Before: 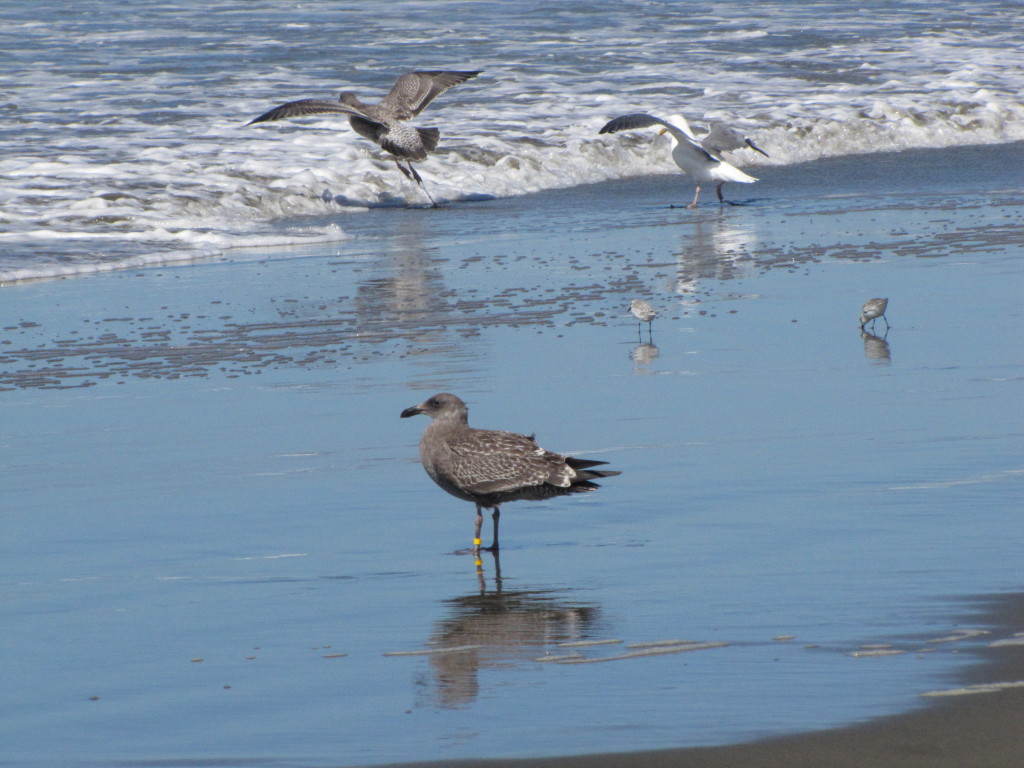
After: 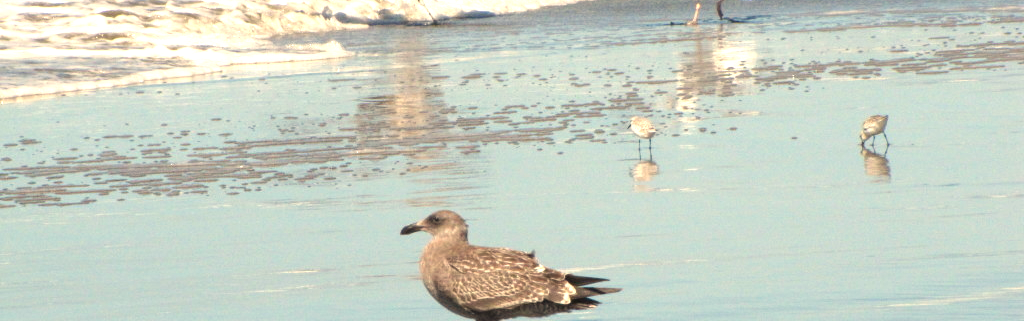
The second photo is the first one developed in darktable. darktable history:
tone equalizer: -7 EV 0.13 EV, smoothing diameter 25%, edges refinement/feathering 10, preserve details guided filter
crop and rotate: top 23.84%, bottom 34.294%
white balance: red 1.138, green 0.996, blue 0.812
exposure: exposure 1.16 EV, compensate exposure bias true, compensate highlight preservation false
